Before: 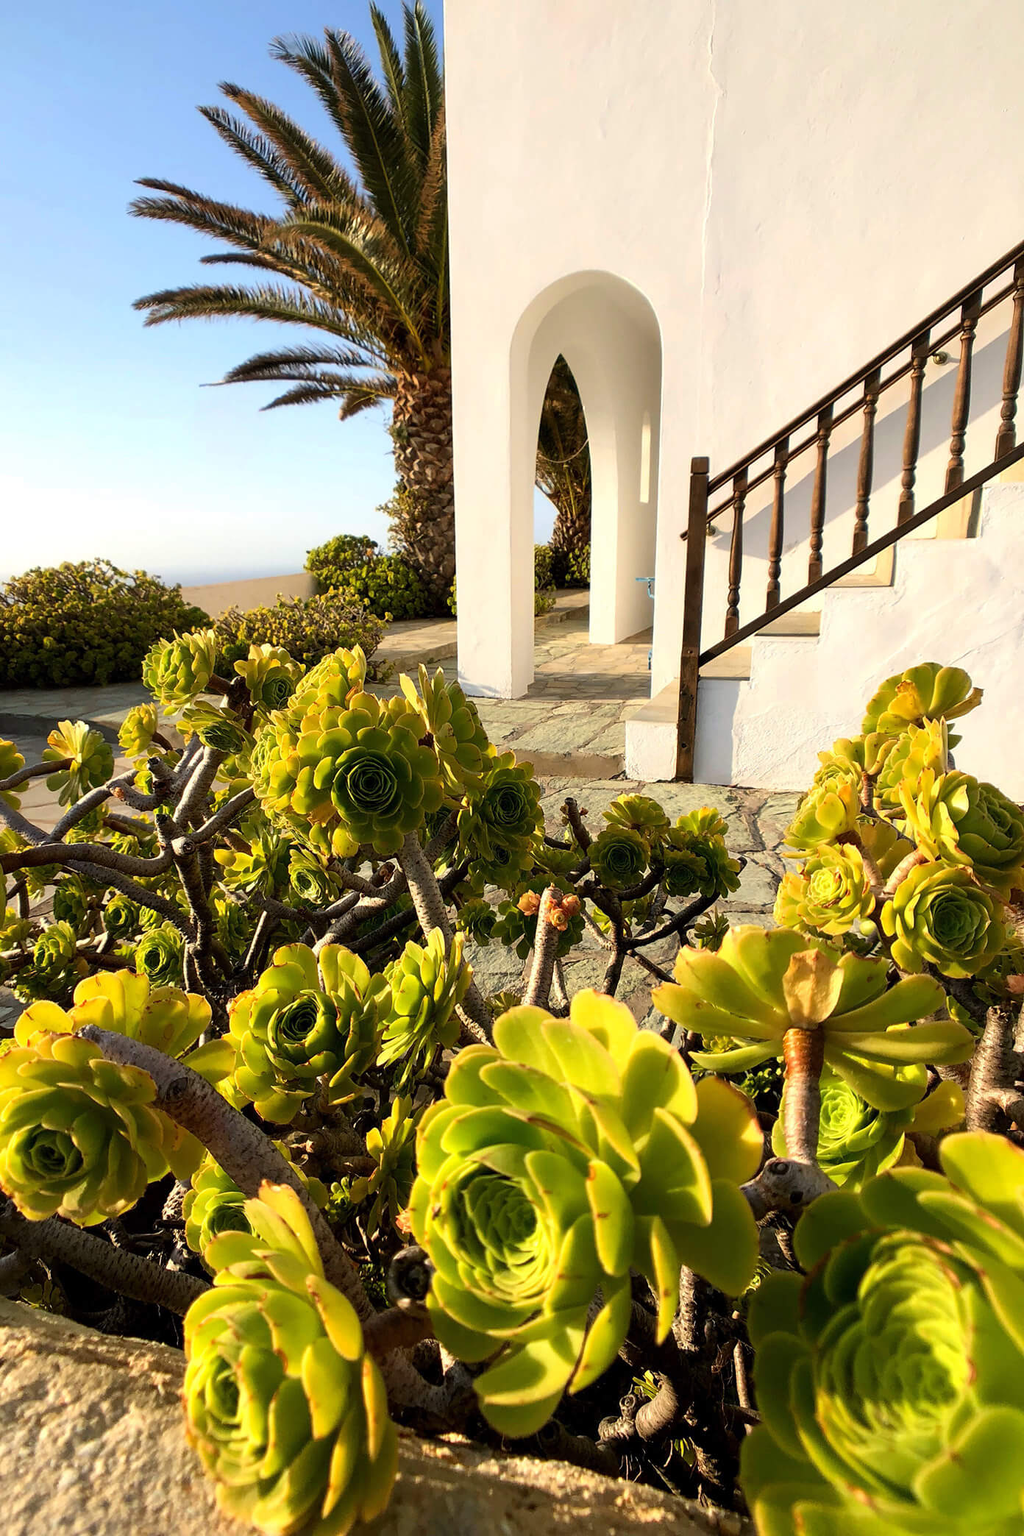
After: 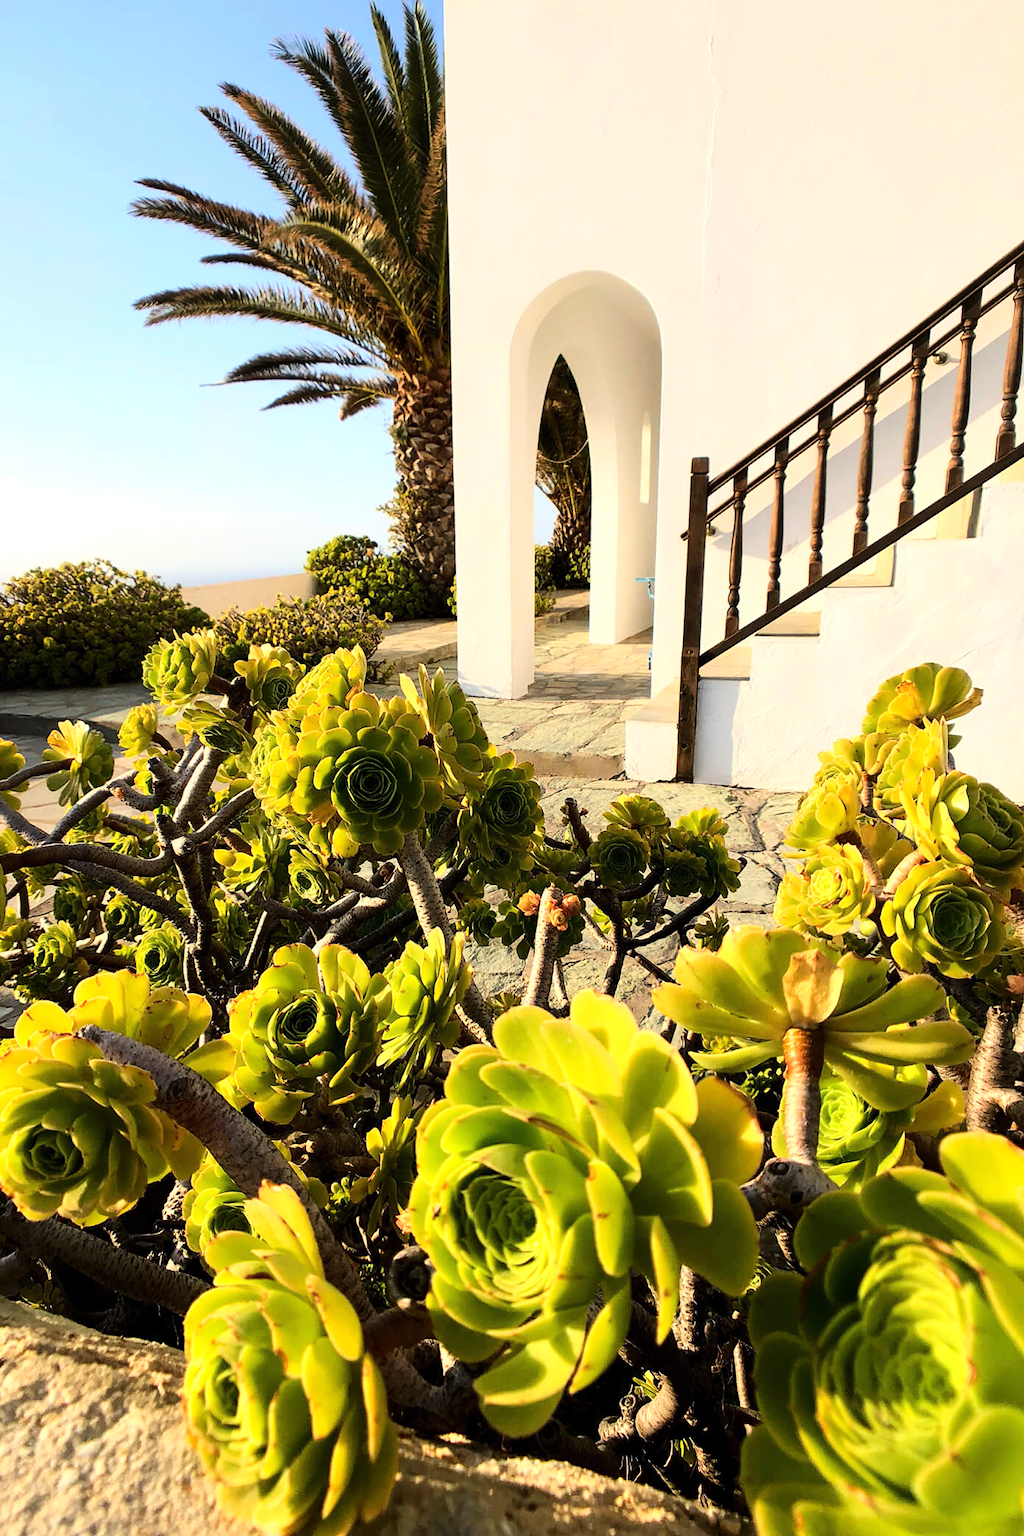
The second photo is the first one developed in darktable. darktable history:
base curve: curves: ch0 [(0, 0) (0.032, 0.025) (0.121, 0.166) (0.206, 0.329) (0.605, 0.79) (1, 1)]
